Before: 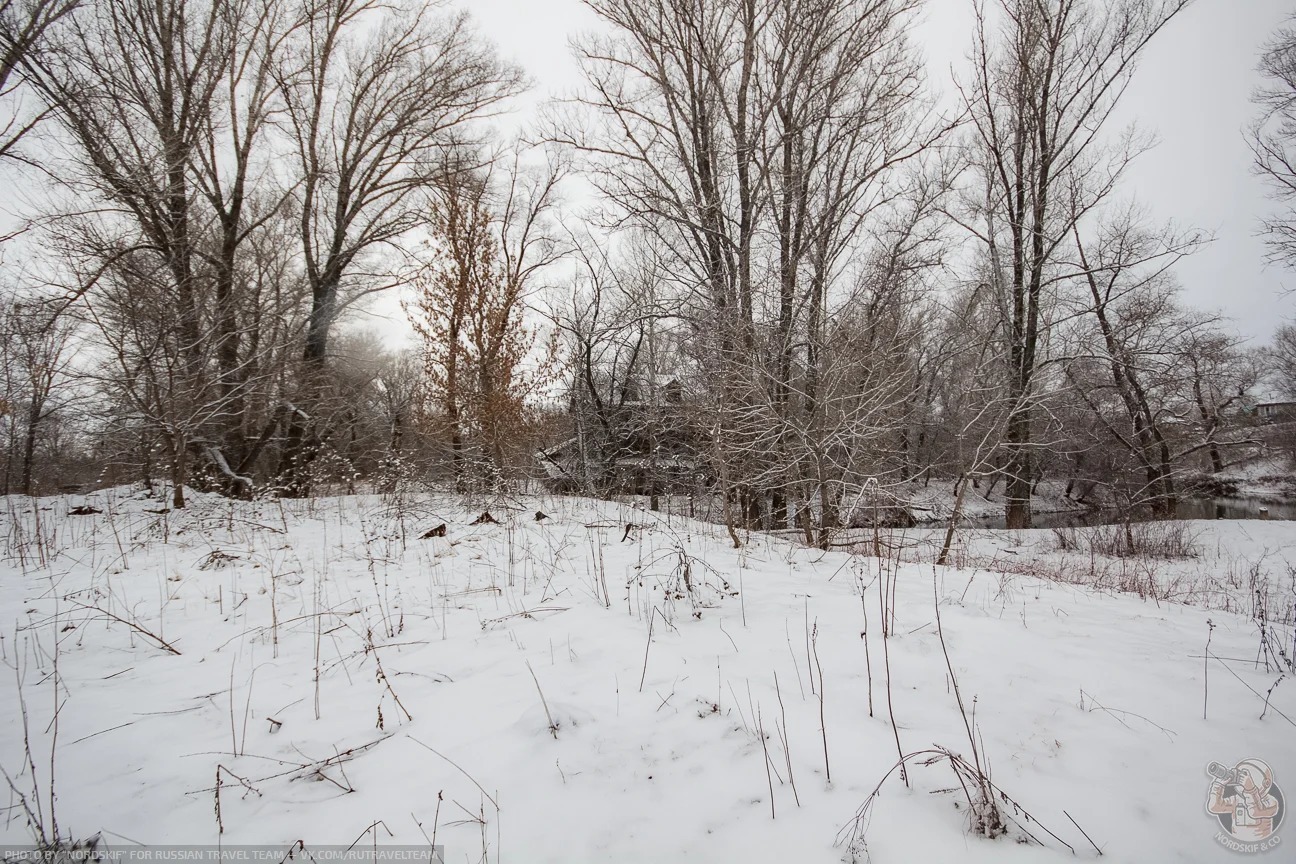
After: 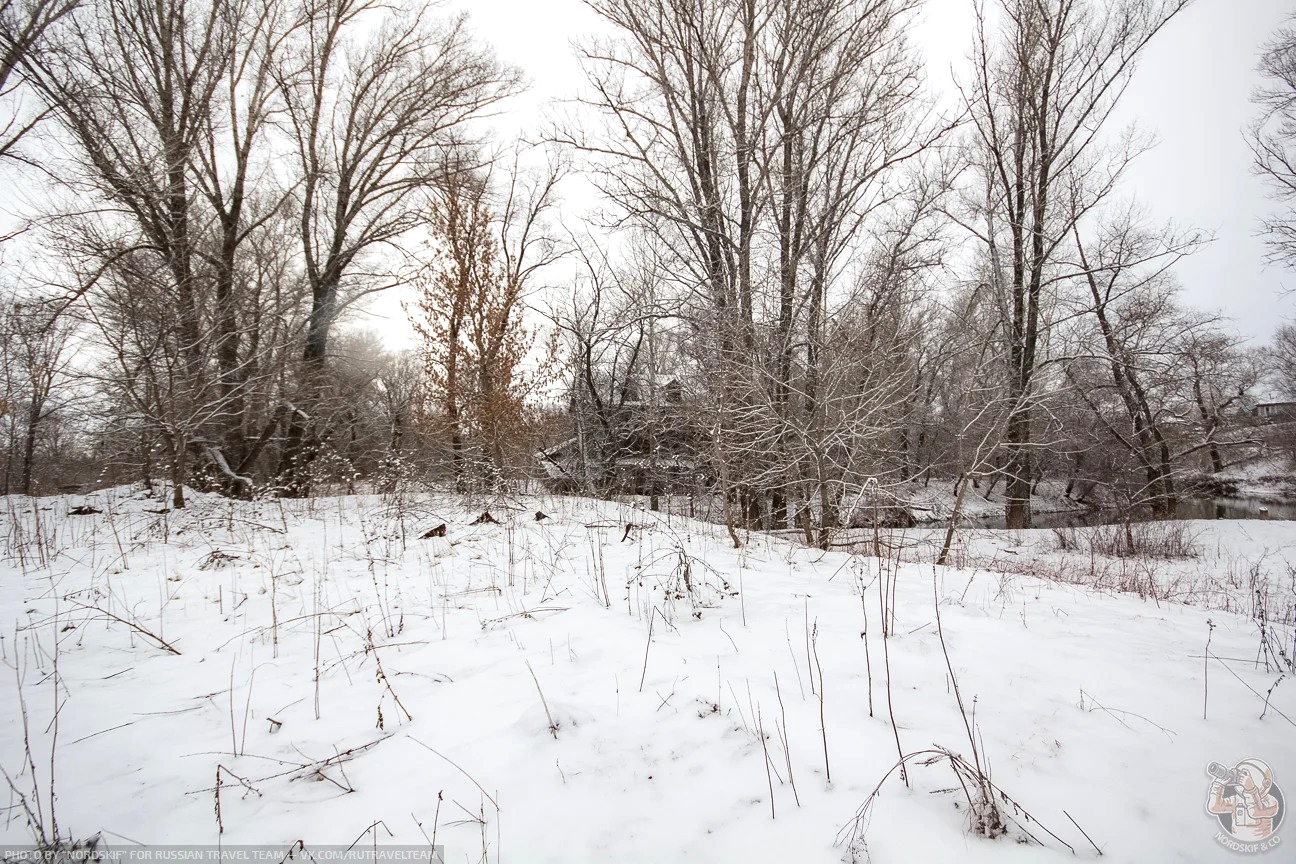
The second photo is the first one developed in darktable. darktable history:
exposure: exposure 0.406 EV, compensate highlight preservation false
